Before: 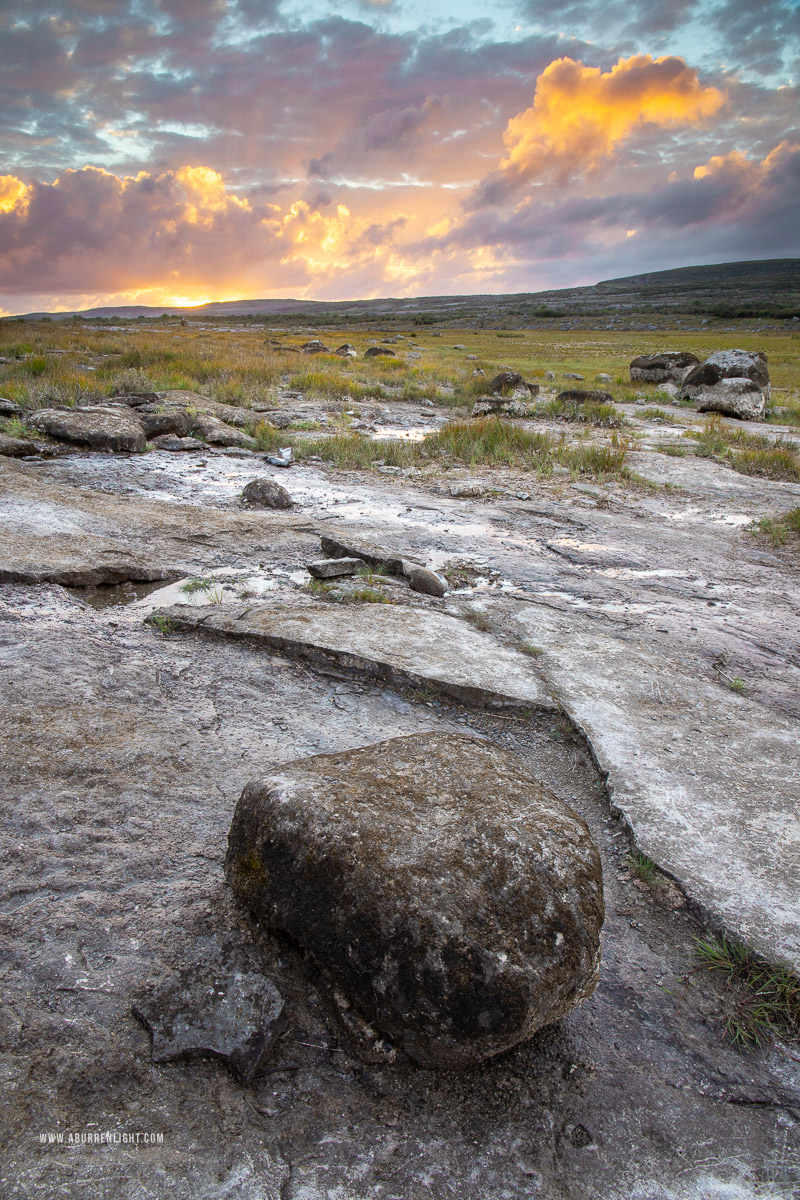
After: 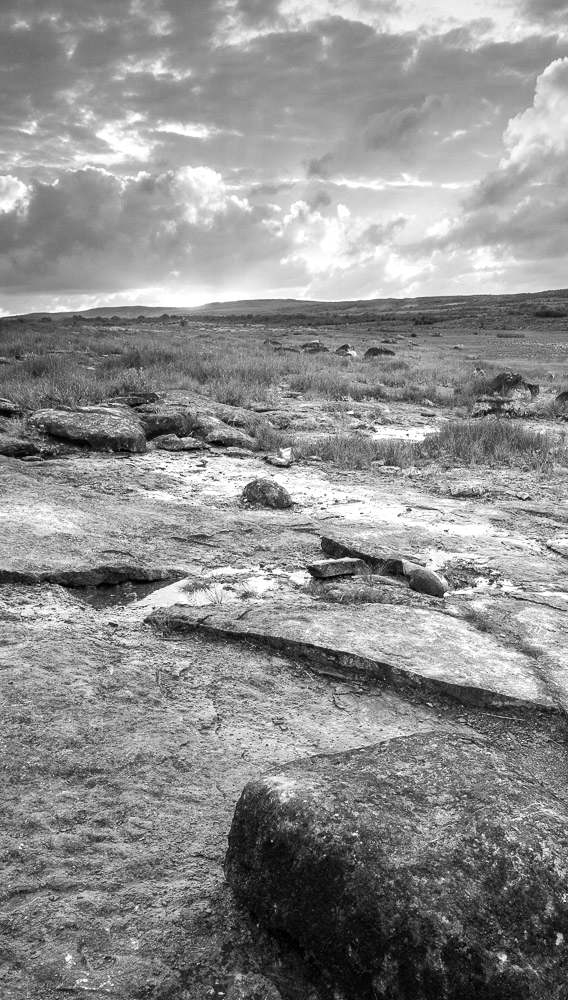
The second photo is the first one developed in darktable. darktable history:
tone equalizer: -8 EV -0.417 EV, -7 EV -0.389 EV, -6 EV -0.333 EV, -5 EV -0.222 EV, -3 EV 0.222 EV, -2 EV 0.333 EV, -1 EV 0.389 EV, +0 EV 0.417 EV, edges refinement/feathering 500, mask exposure compensation -1.57 EV, preserve details no
monochrome: a -6.99, b 35.61, size 1.4
crop: right 28.885%, bottom 16.626%
